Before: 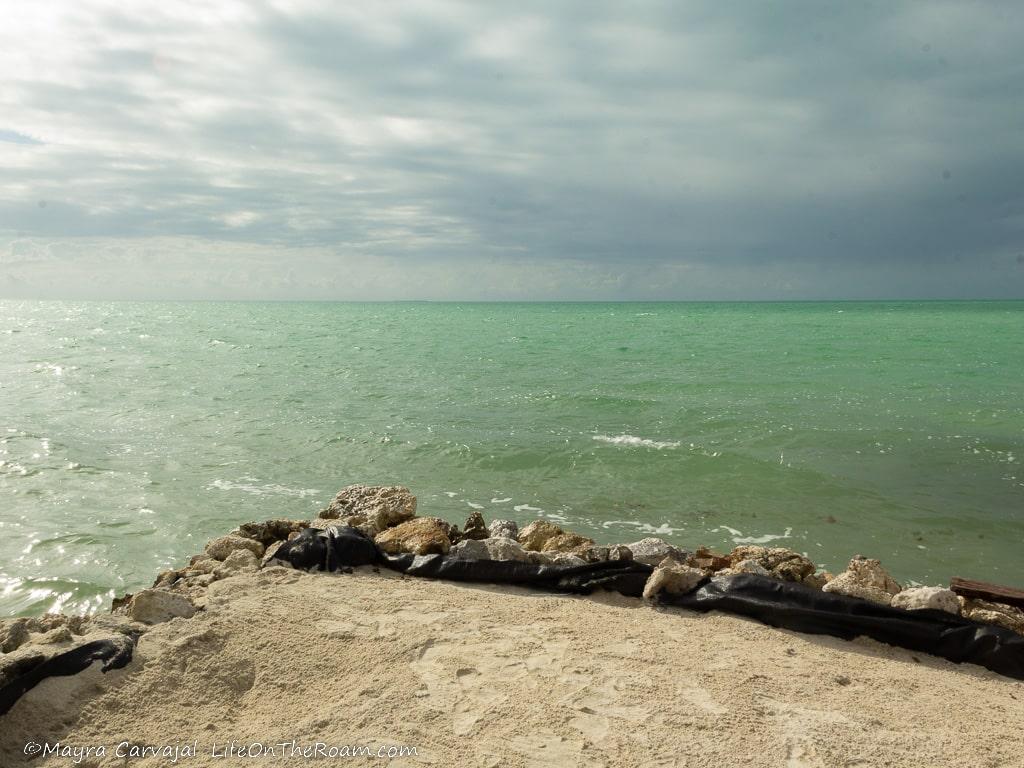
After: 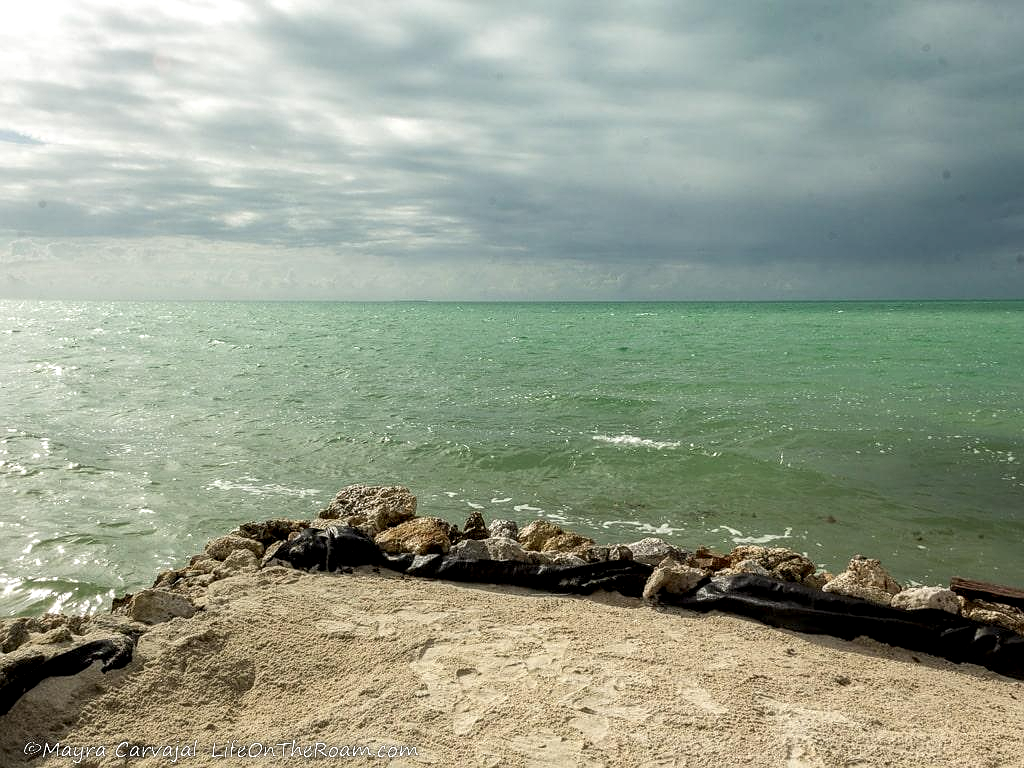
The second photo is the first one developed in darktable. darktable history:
local contrast: highlights 25%, detail 150%
sharpen: radius 0.969, amount 0.604
